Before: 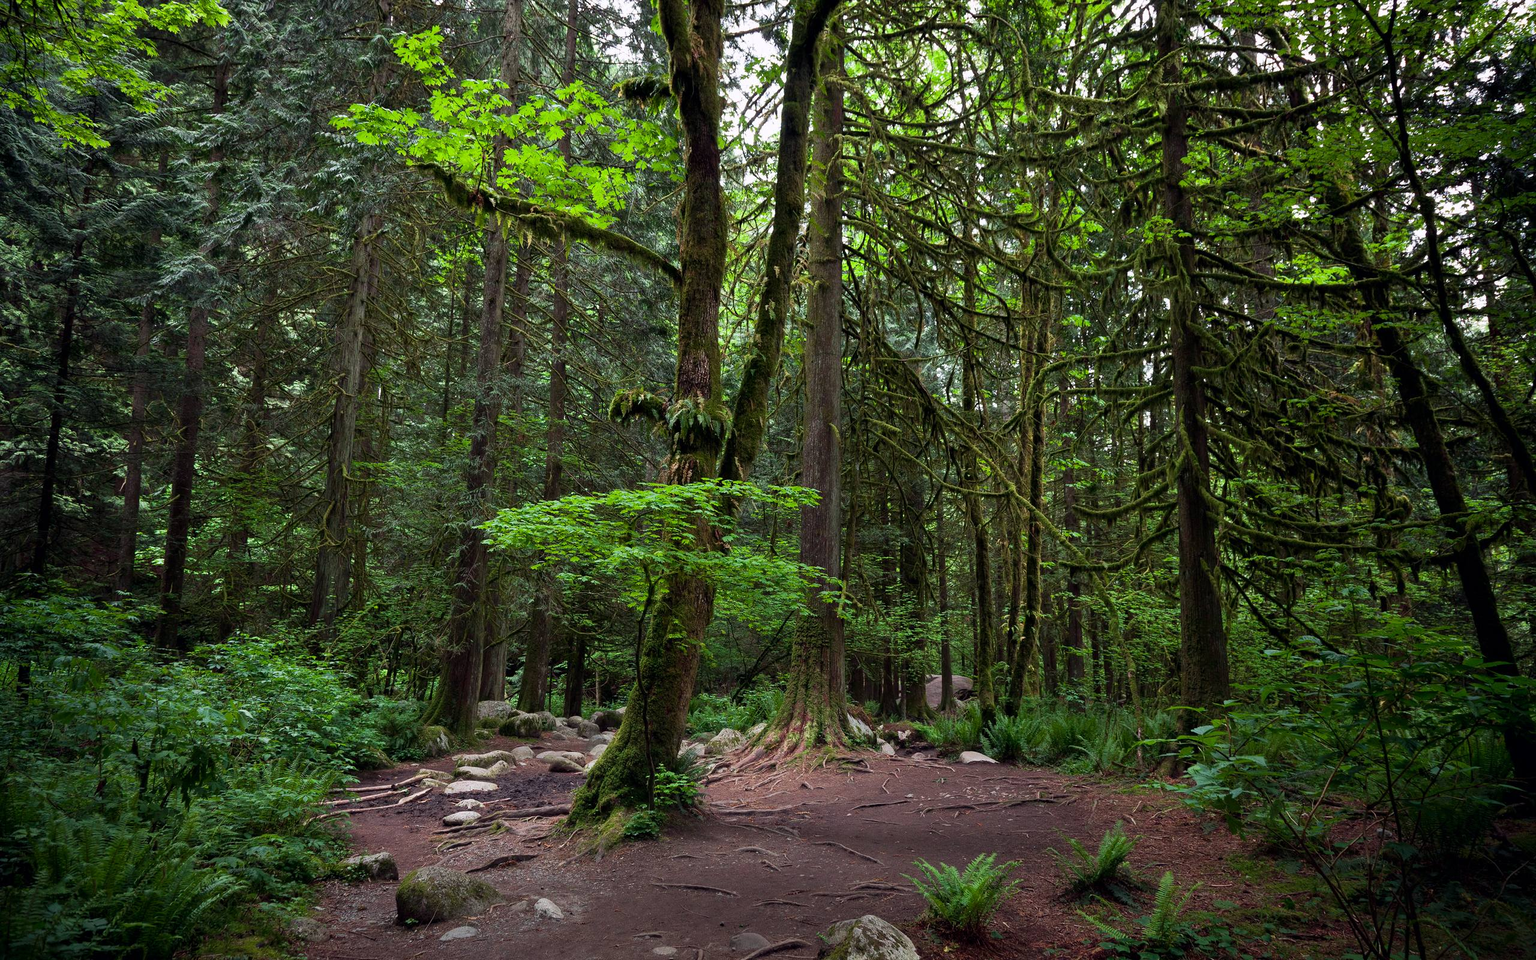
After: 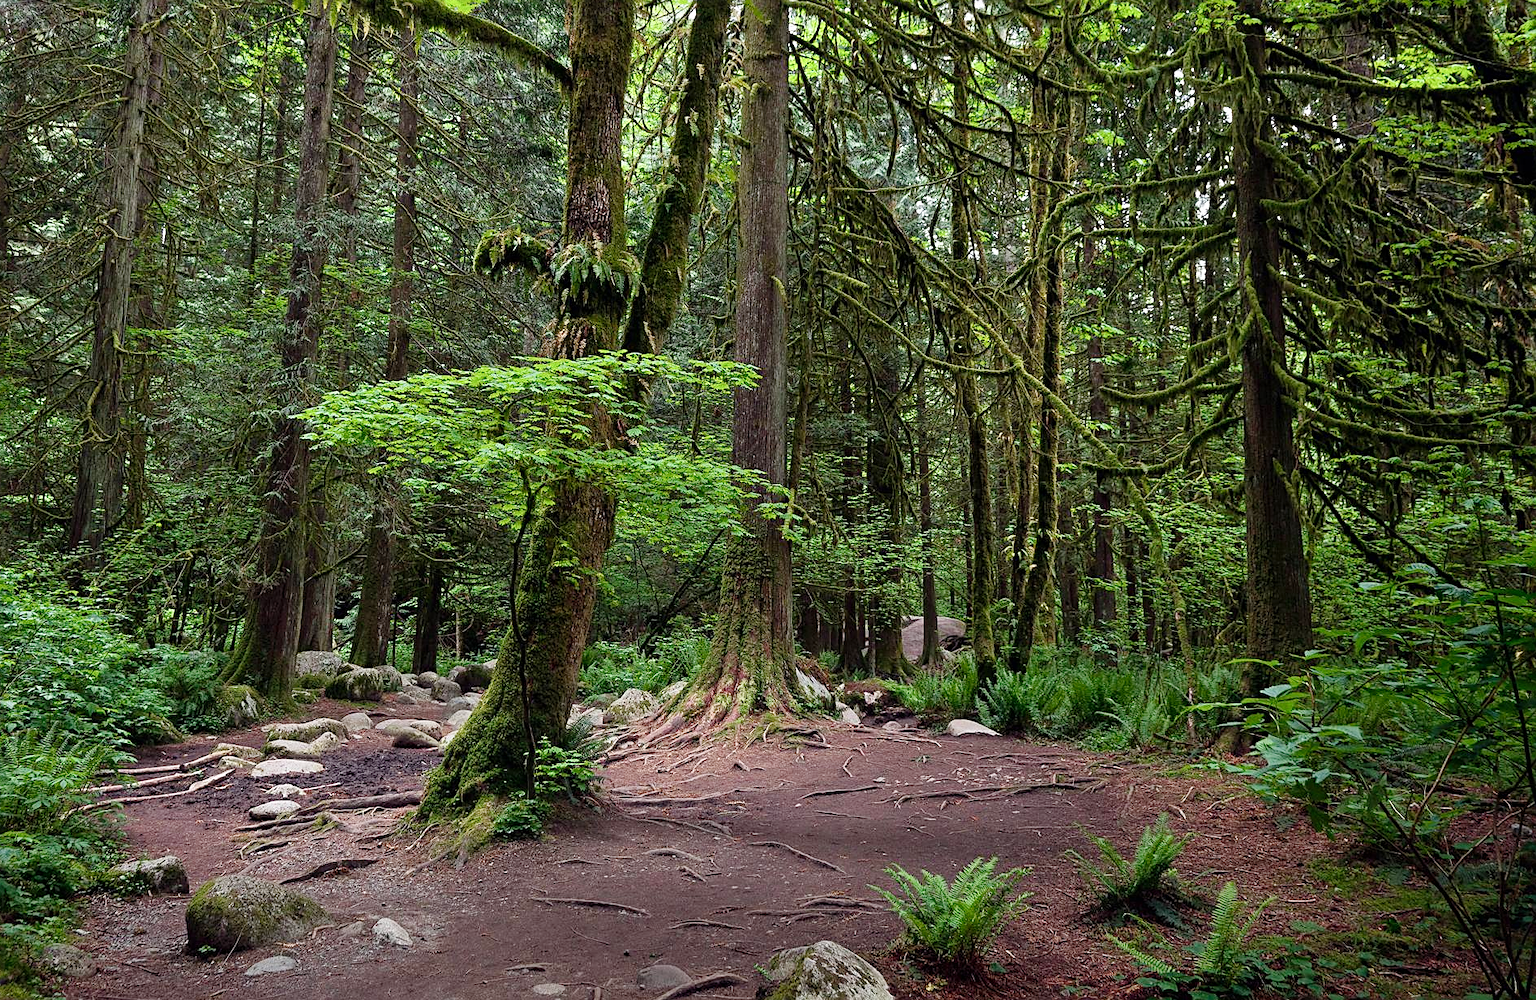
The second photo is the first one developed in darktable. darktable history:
crop: left 16.871%, top 22.857%, right 9.116%
tone curve: curves: ch0 [(0, 0) (0.003, 0.004) (0.011, 0.015) (0.025, 0.033) (0.044, 0.058) (0.069, 0.091) (0.1, 0.131) (0.136, 0.179) (0.177, 0.233) (0.224, 0.296) (0.277, 0.364) (0.335, 0.434) (0.399, 0.511) (0.468, 0.584) (0.543, 0.656) (0.623, 0.729) (0.709, 0.799) (0.801, 0.874) (0.898, 0.936) (1, 1)], preserve colors none
sharpen: on, module defaults
